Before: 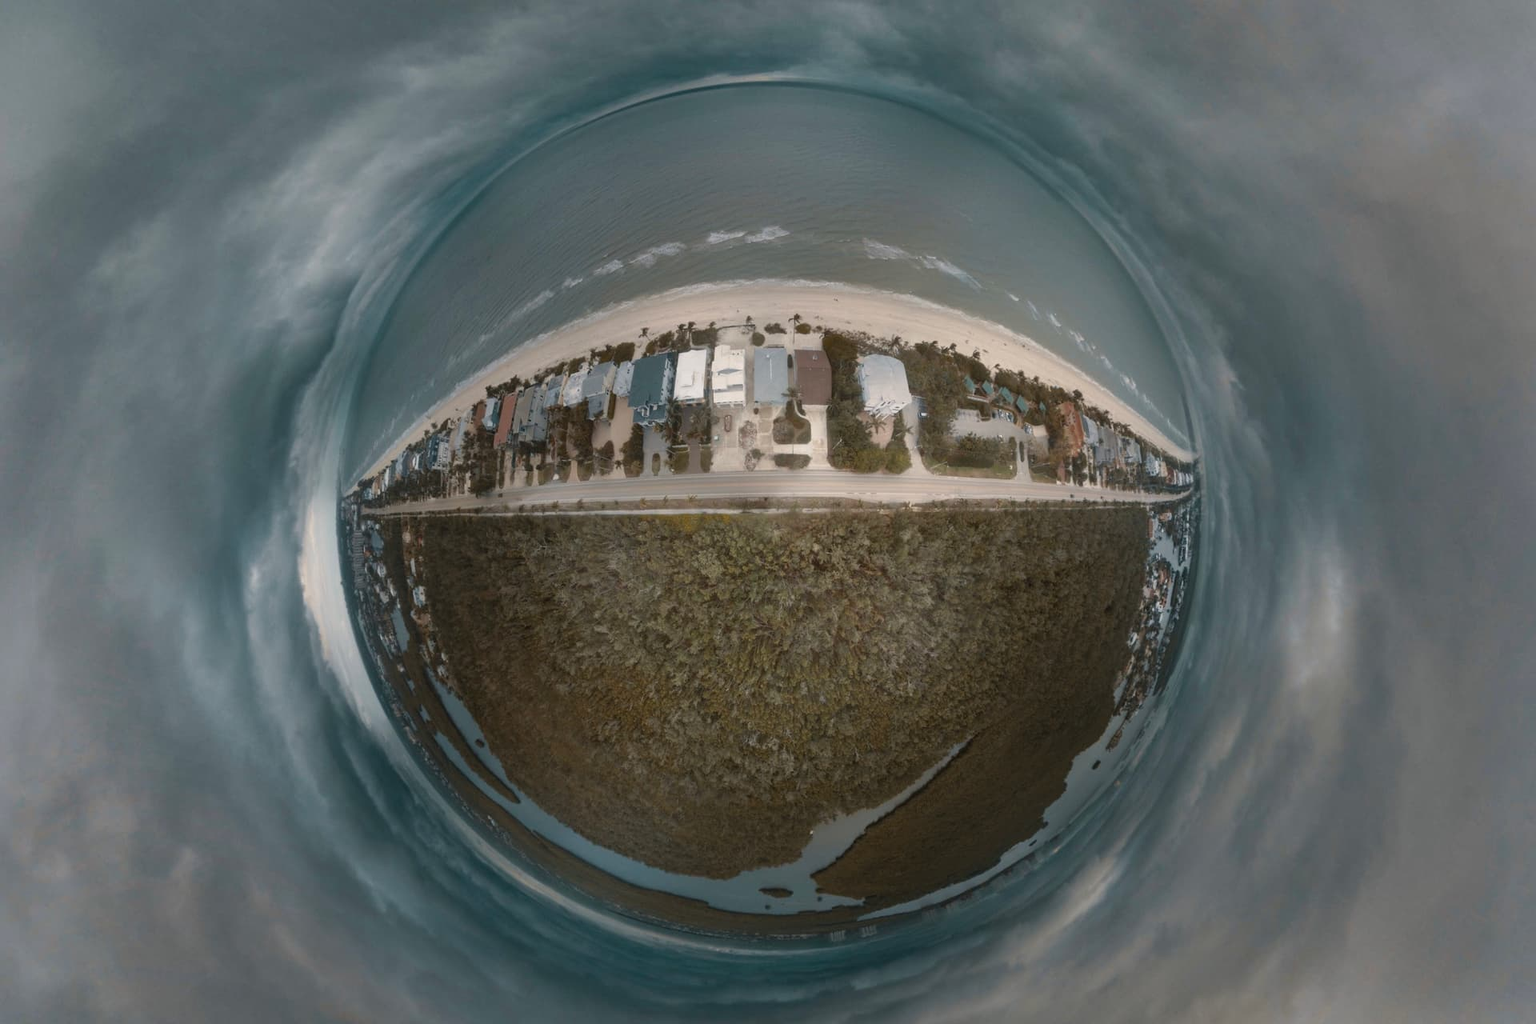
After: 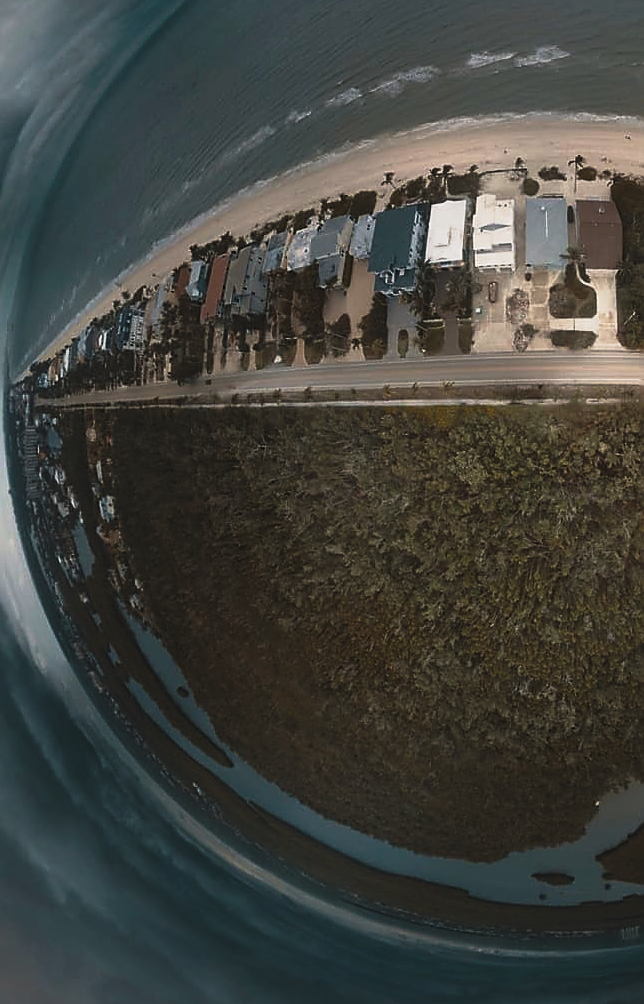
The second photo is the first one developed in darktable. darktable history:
exposure: black level correction -0.014, exposure -0.193 EV, compensate highlight preservation false
sharpen: radius 1.4, amount 1.25, threshold 0.7
tone curve: curves: ch0 [(0, 0) (0.003, 0.007) (0.011, 0.01) (0.025, 0.016) (0.044, 0.025) (0.069, 0.036) (0.1, 0.052) (0.136, 0.073) (0.177, 0.103) (0.224, 0.135) (0.277, 0.177) (0.335, 0.233) (0.399, 0.303) (0.468, 0.376) (0.543, 0.469) (0.623, 0.581) (0.709, 0.723) (0.801, 0.863) (0.898, 0.938) (1, 1)], preserve colors none
crop and rotate: left 21.77%, top 18.528%, right 44.676%, bottom 2.997%
